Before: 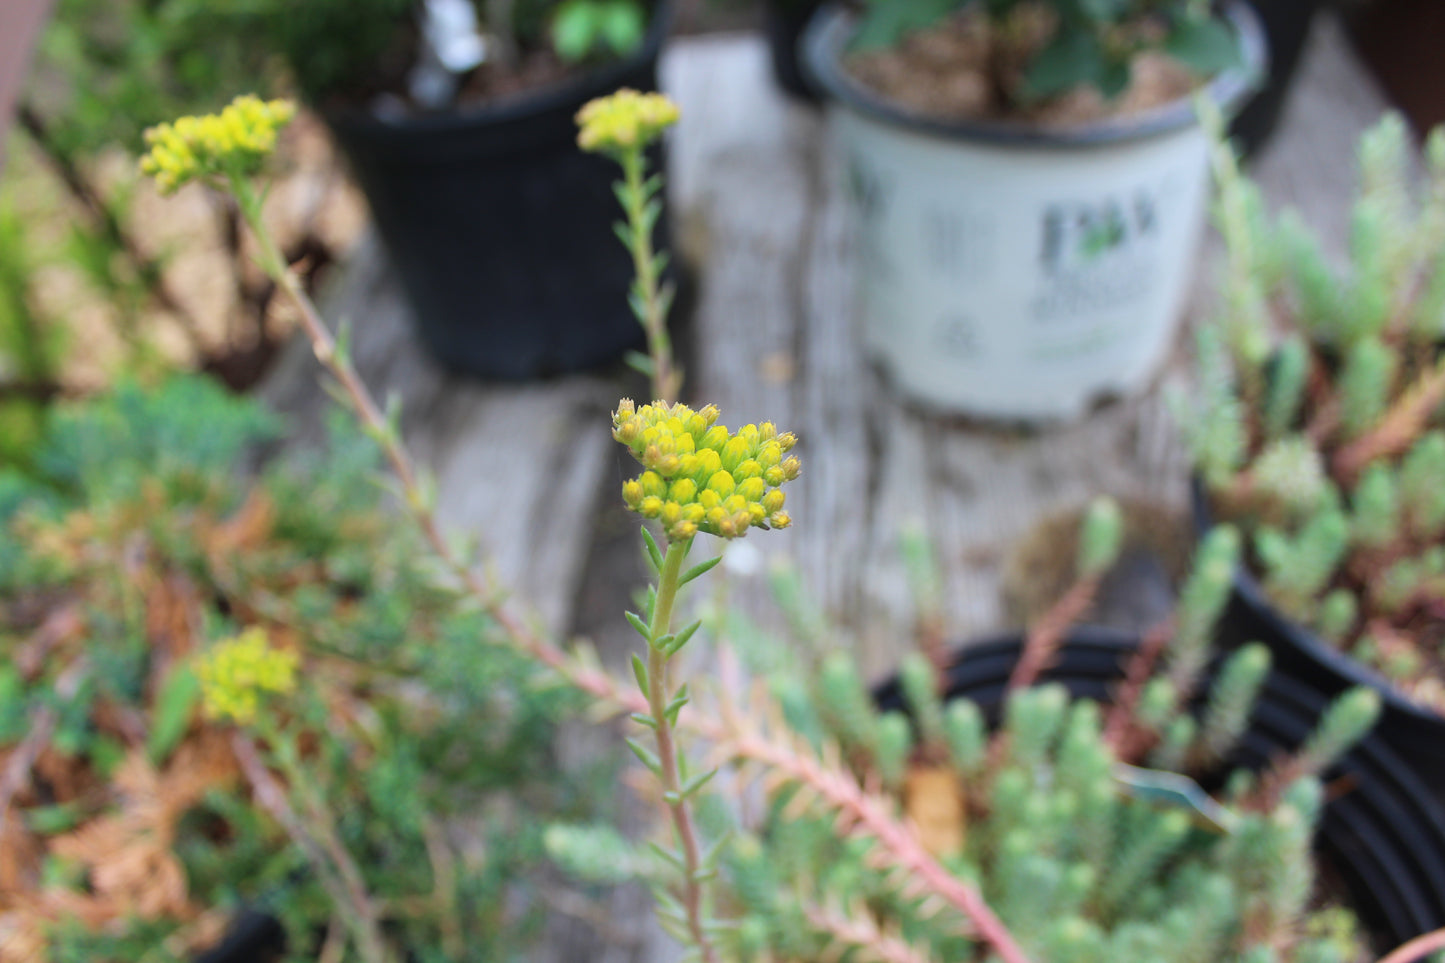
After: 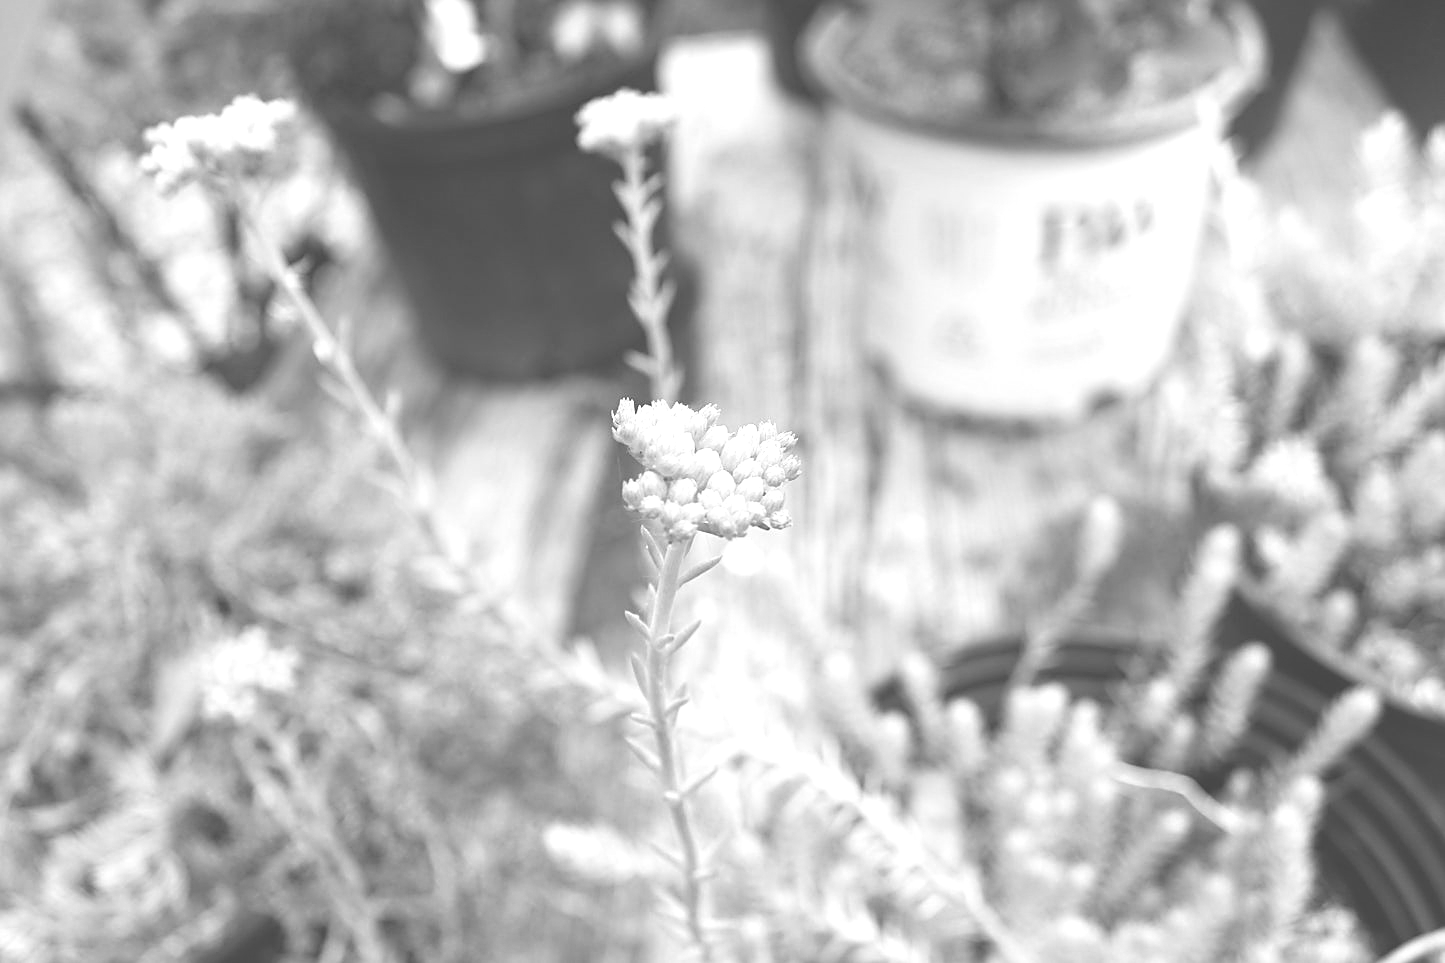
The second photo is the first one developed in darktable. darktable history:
colorize: hue 36°, source mix 100%
monochrome: a -11.7, b 1.62, size 0.5, highlights 0.38
color balance: input saturation 99%
sharpen: on, module defaults
white balance: red 0.766, blue 1.537
